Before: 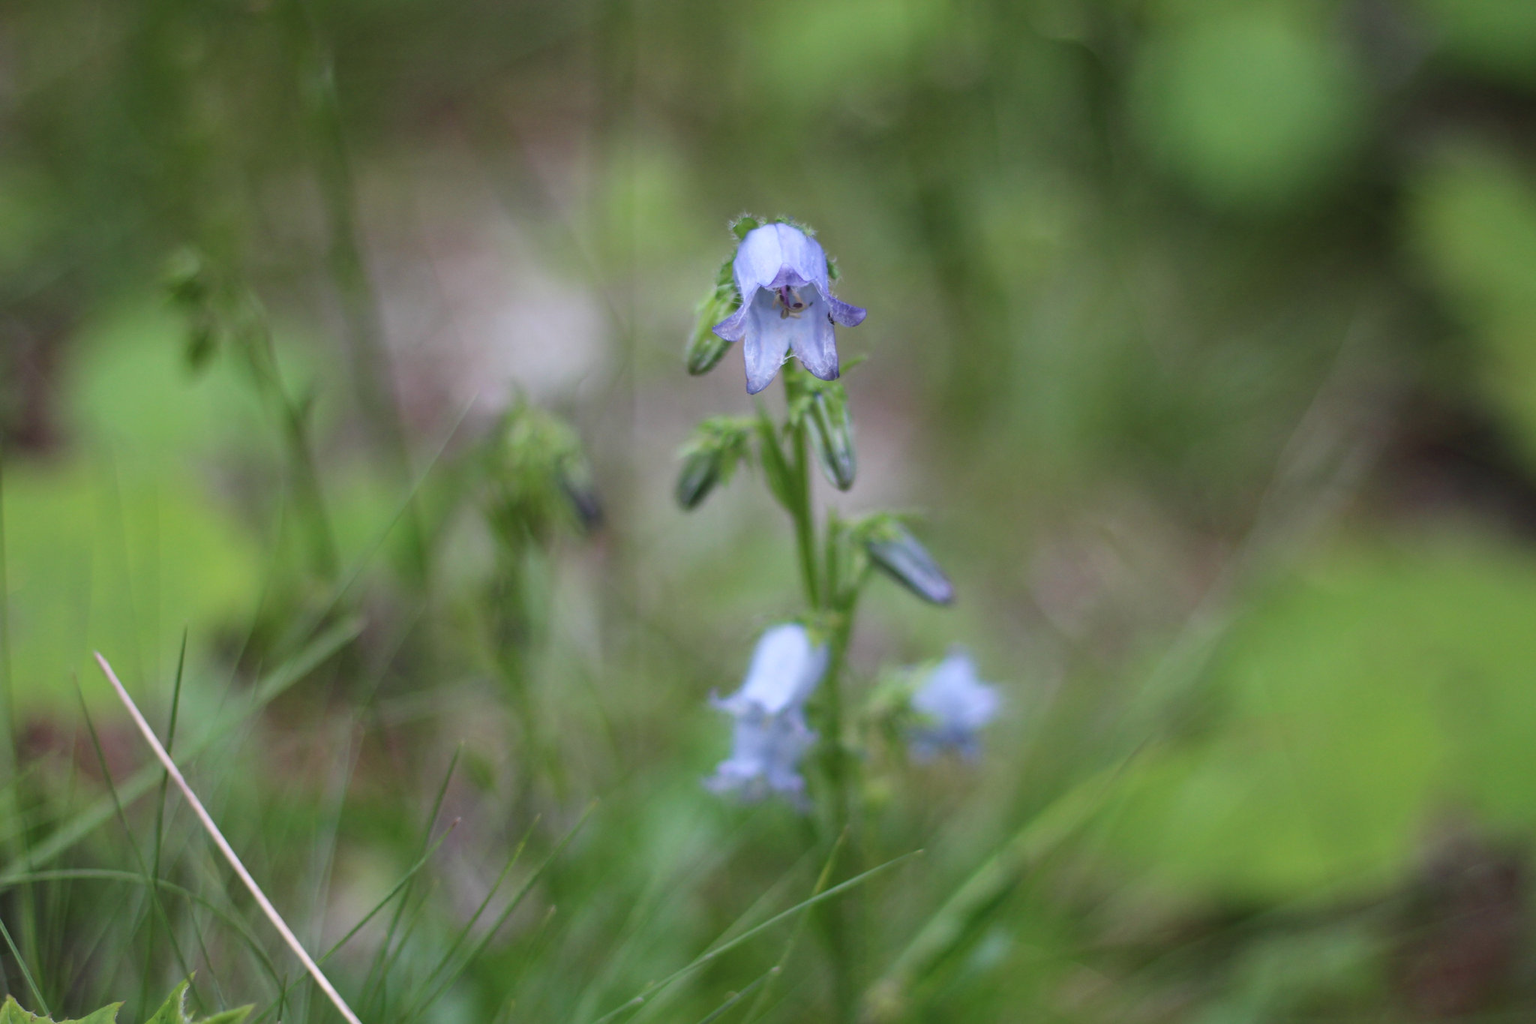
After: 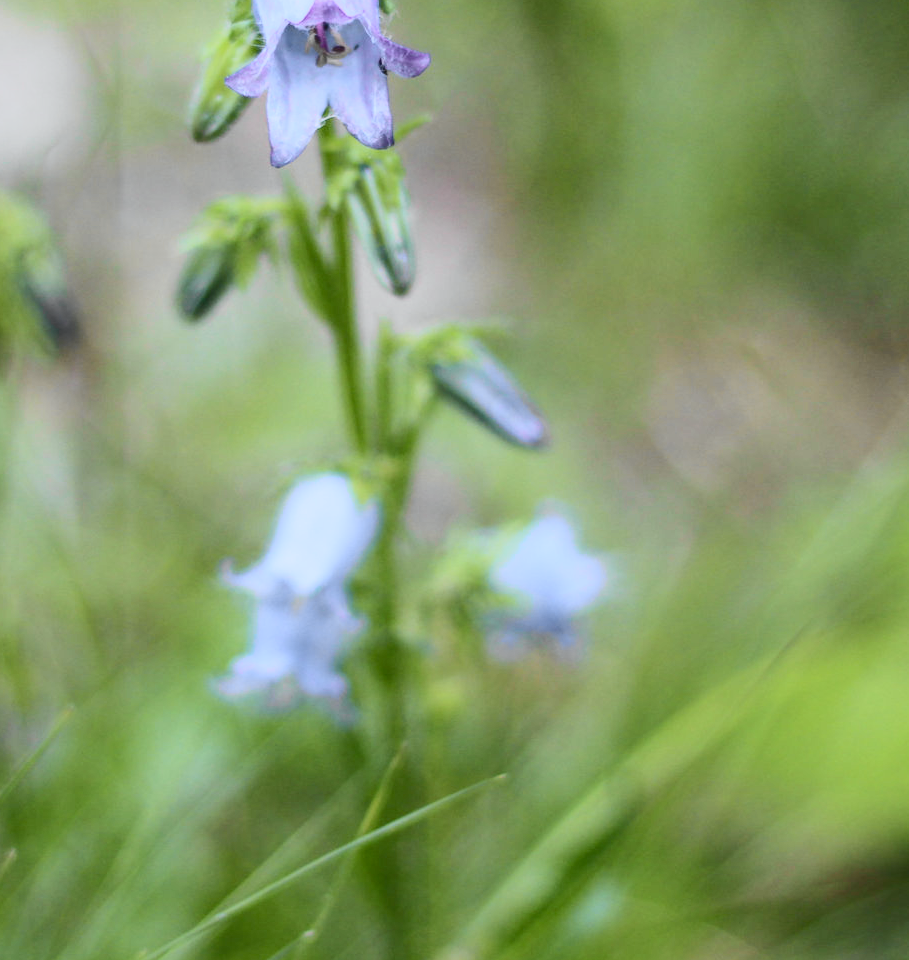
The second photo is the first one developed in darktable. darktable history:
crop: left 35.432%, top 26.233%, right 20.145%, bottom 3.432%
tone curve: curves: ch0 [(0, 0.015) (0.037, 0.022) (0.131, 0.116) (0.316, 0.345) (0.49, 0.615) (0.677, 0.82) (0.813, 0.891) (1, 0.955)]; ch1 [(0, 0) (0.366, 0.367) (0.475, 0.462) (0.494, 0.496) (0.504, 0.497) (0.554, 0.571) (0.618, 0.668) (1, 1)]; ch2 [(0, 0) (0.333, 0.346) (0.375, 0.375) (0.435, 0.424) (0.476, 0.492) (0.502, 0.499) (0.525, 0.522) (0.558, 0.575) (0.614, 0.656) (1, 1)], color space Lab, independent channels, preserve colors none
